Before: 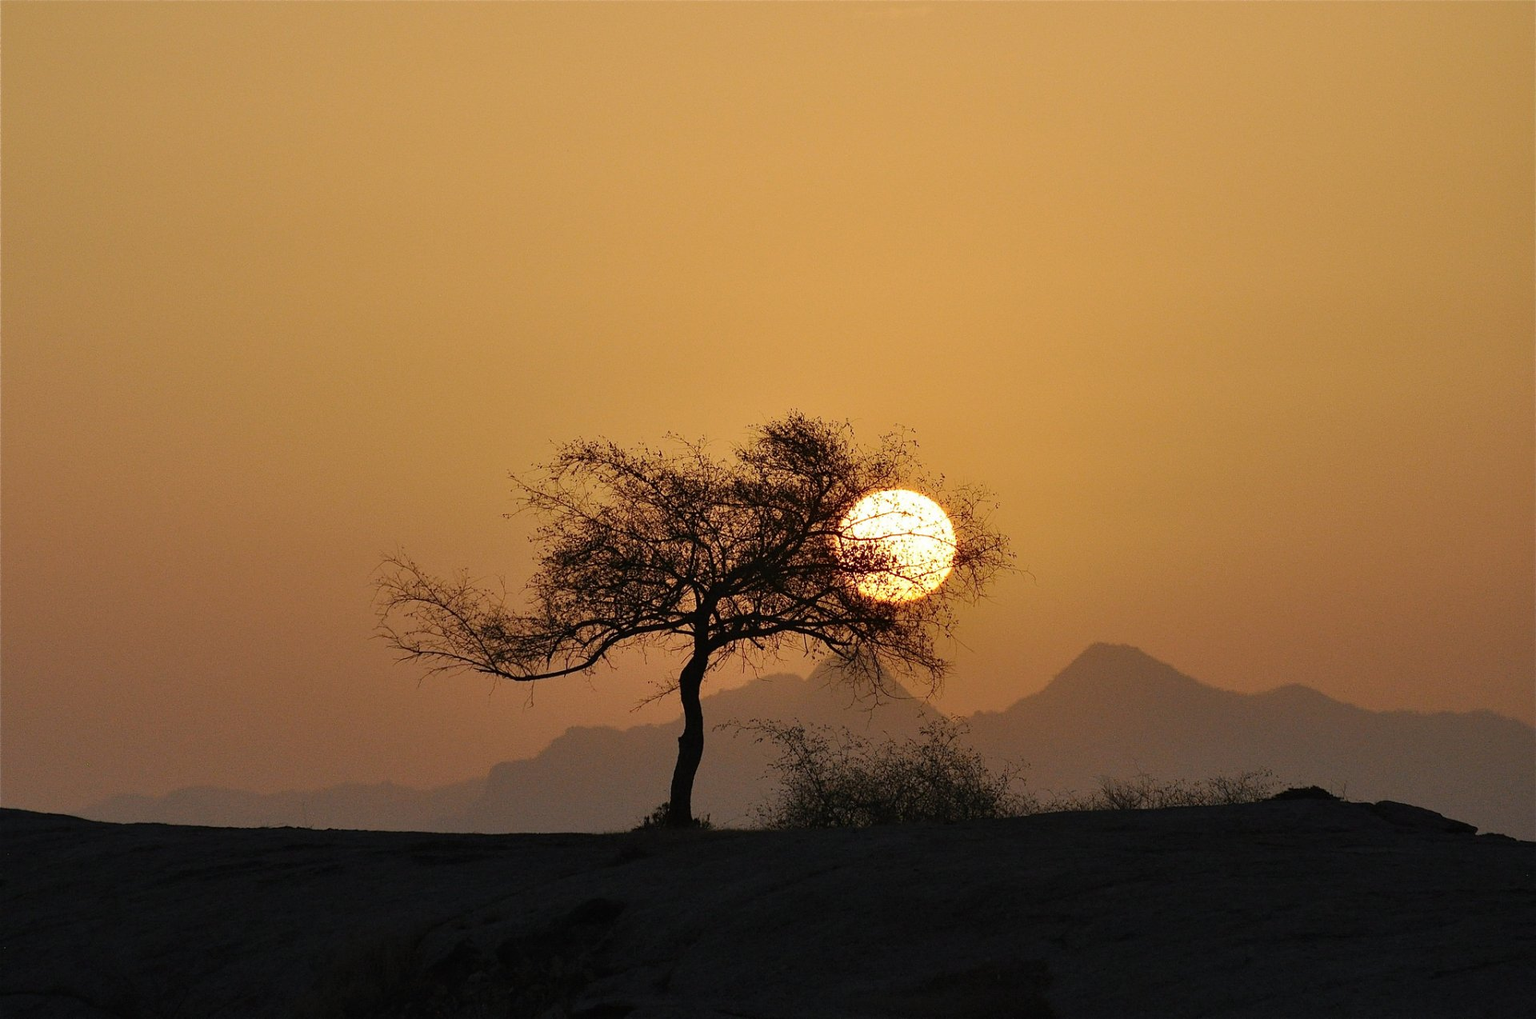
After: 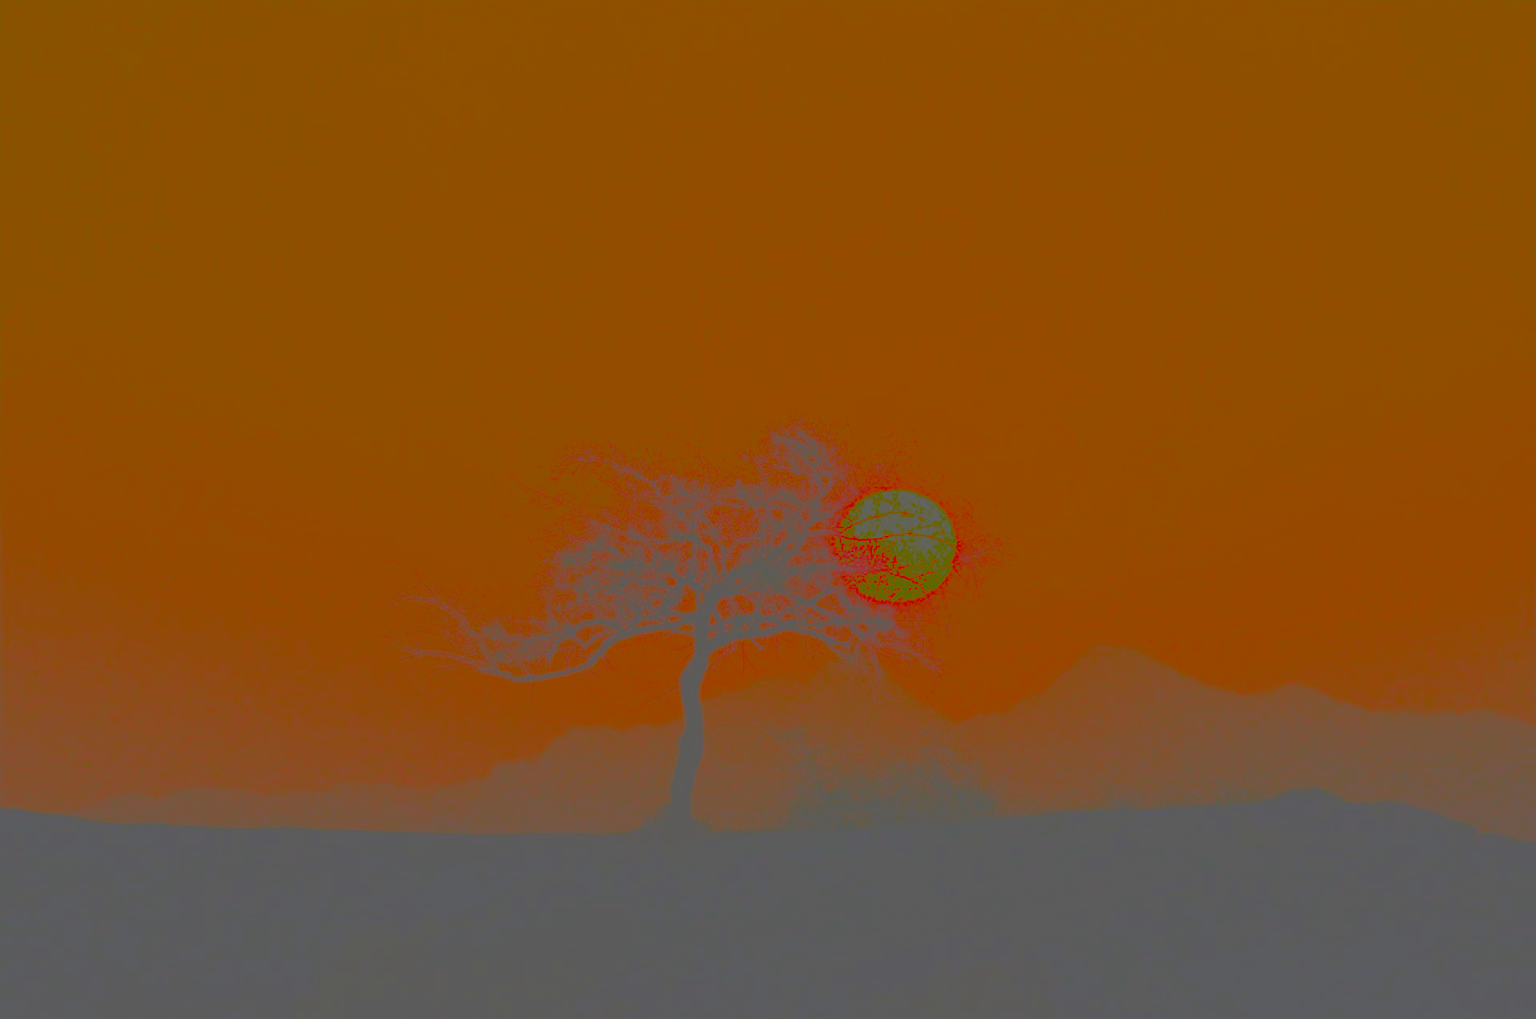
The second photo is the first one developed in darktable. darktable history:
contrast brightness saturation: contrast -0.972, brightness -0.157, saturation 0.75
sharpen: on, module defaults
